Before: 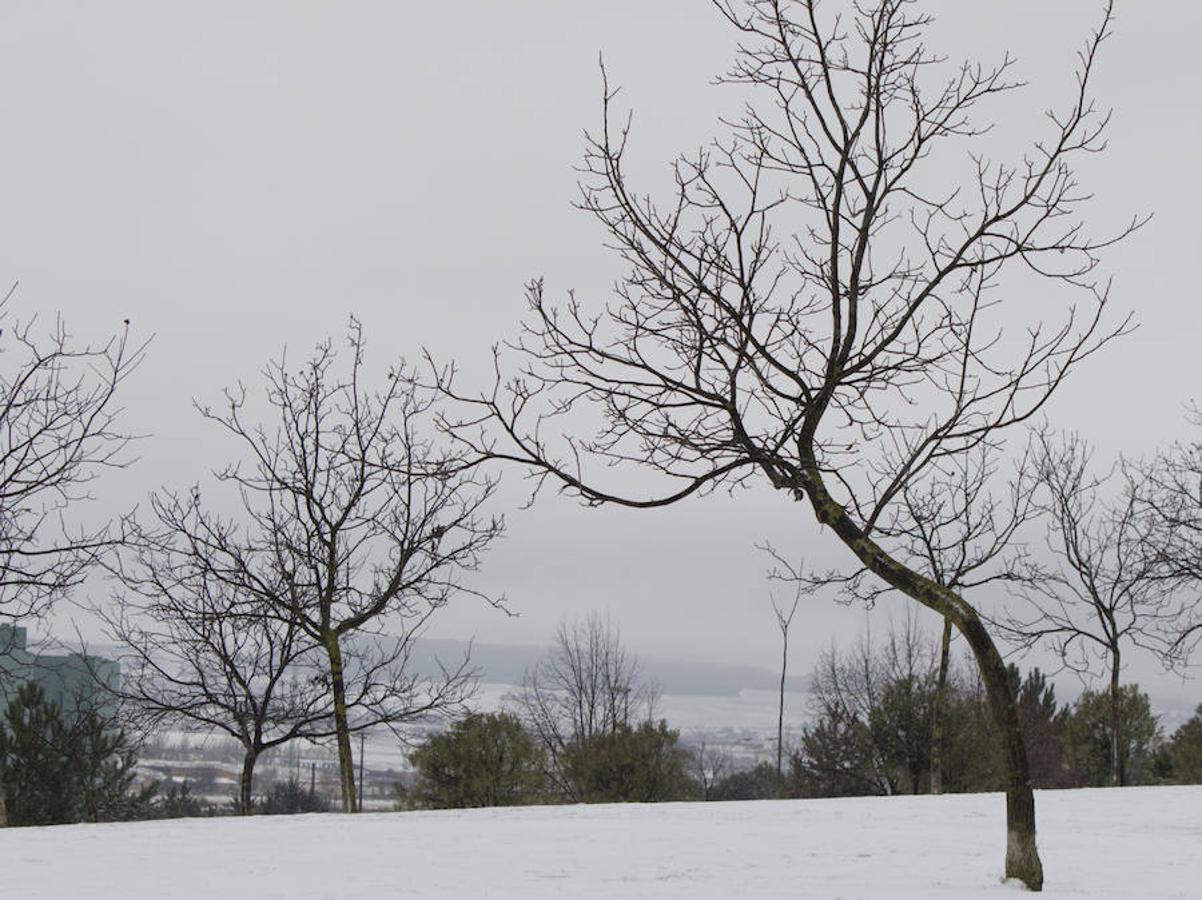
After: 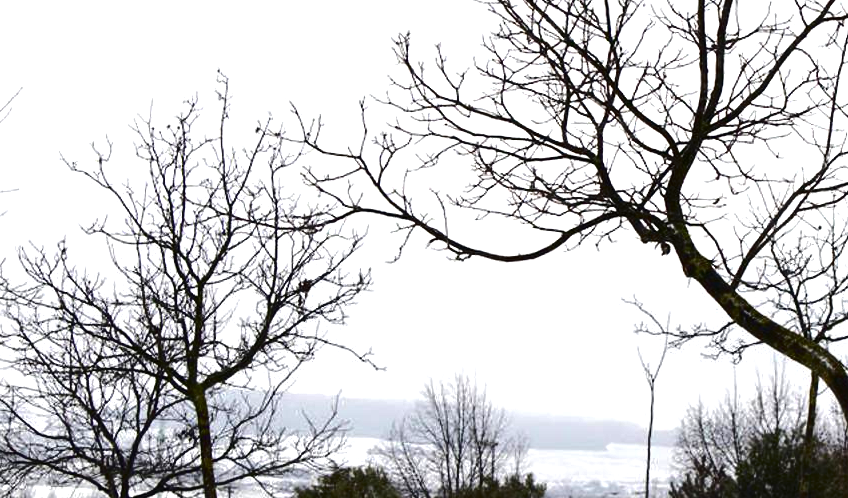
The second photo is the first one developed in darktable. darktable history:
tone curve: curves: ch0 [(0, 0) (0.003, 0.015) (0.011, 0.021) (0.025, 0.032) (0.044, 0.046) (0.069, 0.062) (0.1, 0.08) (0.136, 0.117) (0.177, 0.165) (0.224, 0.221) (0.277, 0.298) (0.335, 0.385) (0.399, 0.469) (0.468, 0.558) (0.543, 0.637) (0.623, 0.708) (0.709, 0.771) (0.801, 0.84) (0.898, 0.907) (1, 1)], color space Lab, independent channels
crop: left 11.092%, top 27.425%, right 18.316%, bottom 17.241%
exposure: black level correction 0, exposure 1.199 EV, compensate highlight preservation false
contrast brightness saturation: brightness -0.534
